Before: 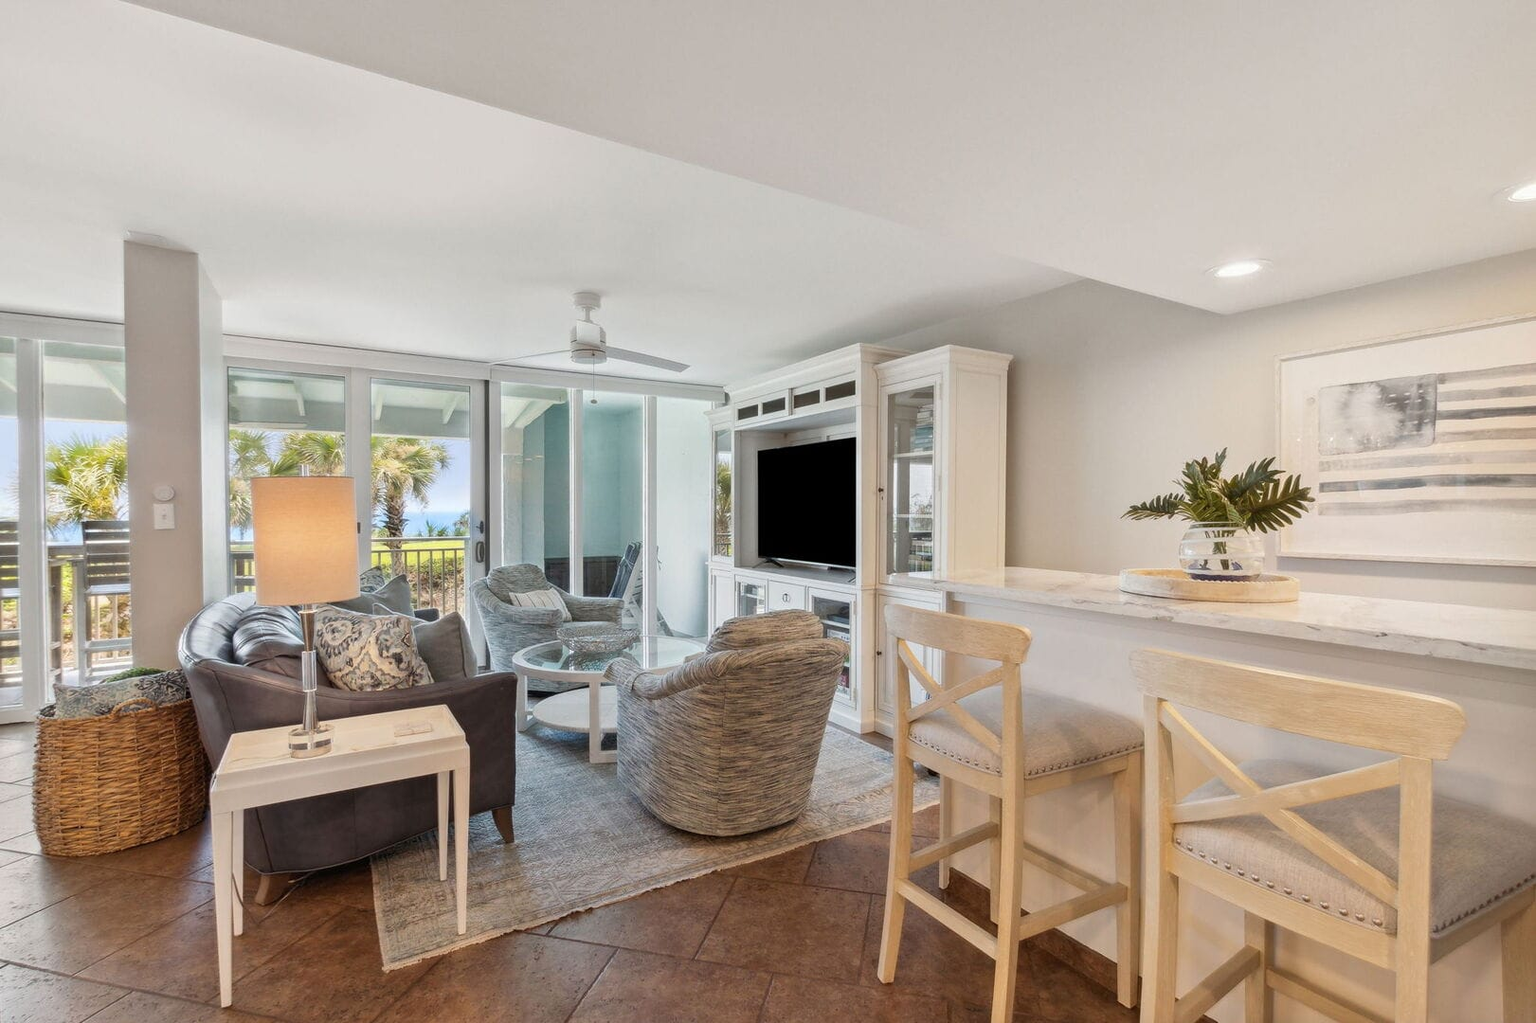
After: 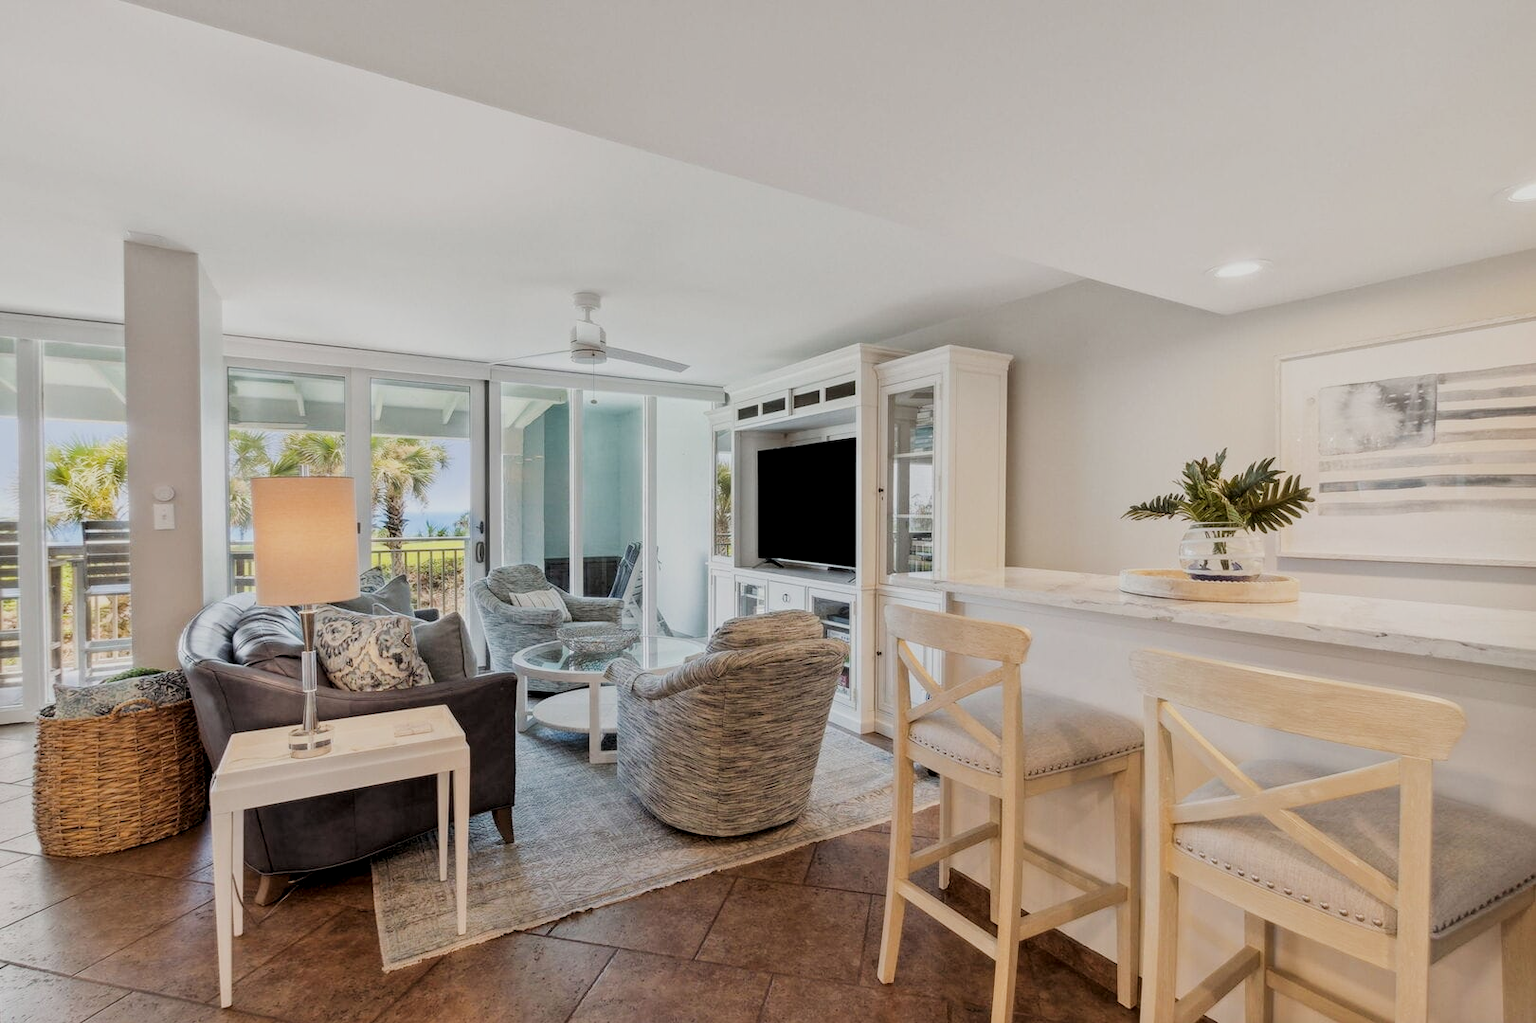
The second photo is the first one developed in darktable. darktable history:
local contrast: highlights 107%, shadows 103%, detail 120%, midtone range 0.2
filmic rgb: black relative exposure -7.65 EV, white relative exposure 4.56 EV, hardness 3.61, contrast 1.06
